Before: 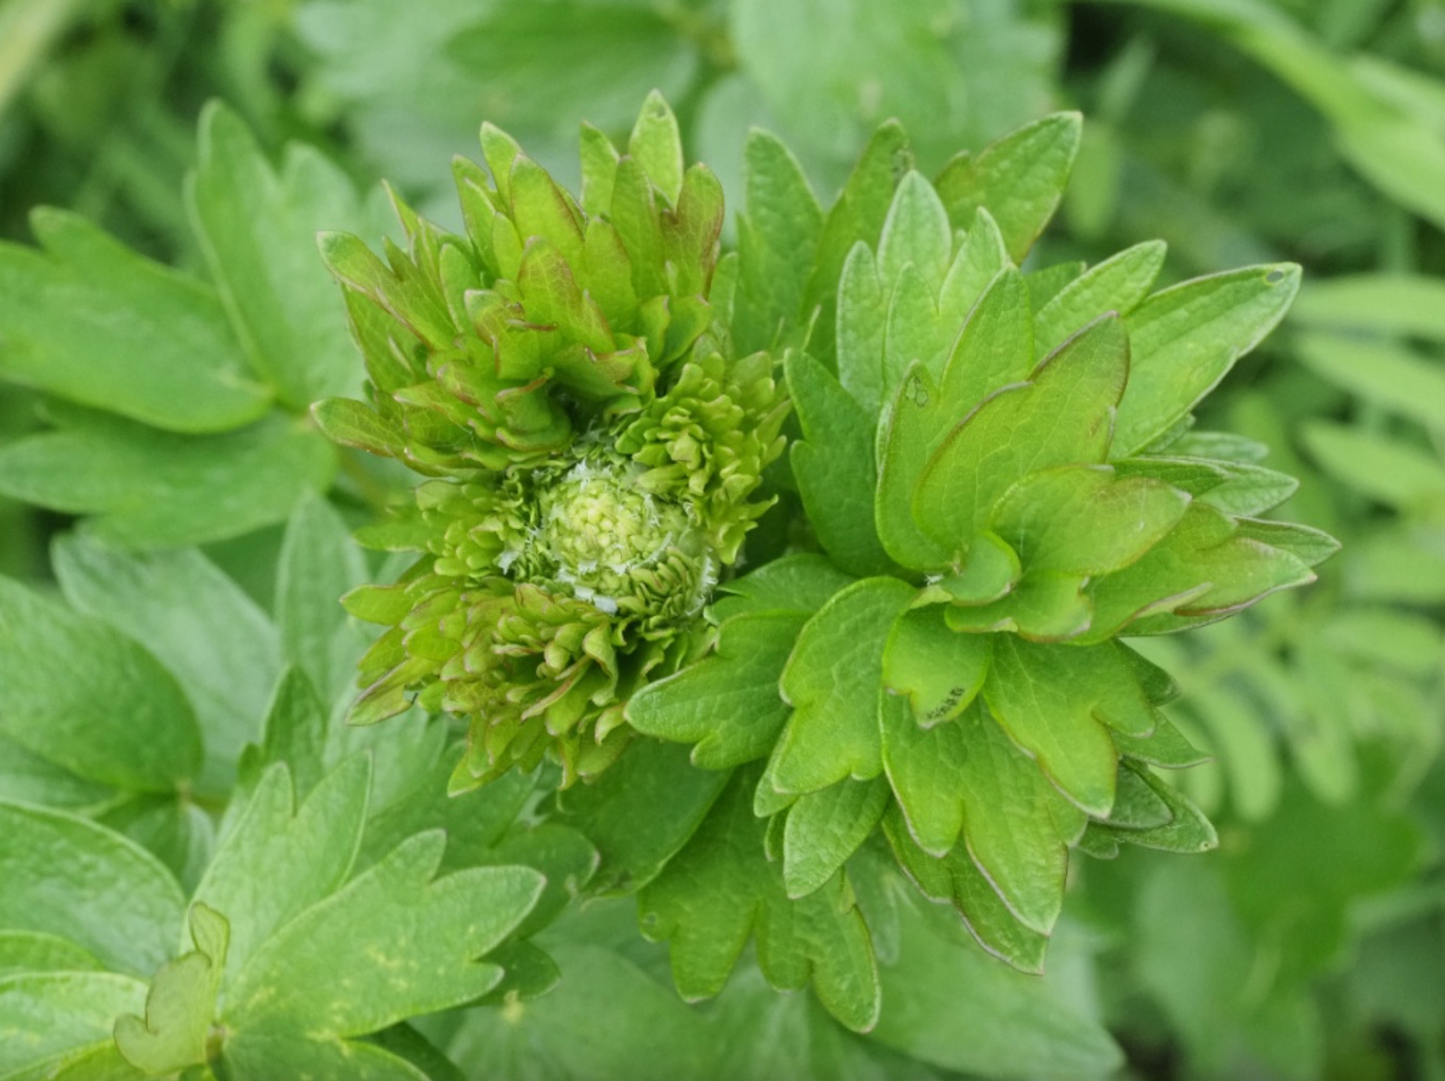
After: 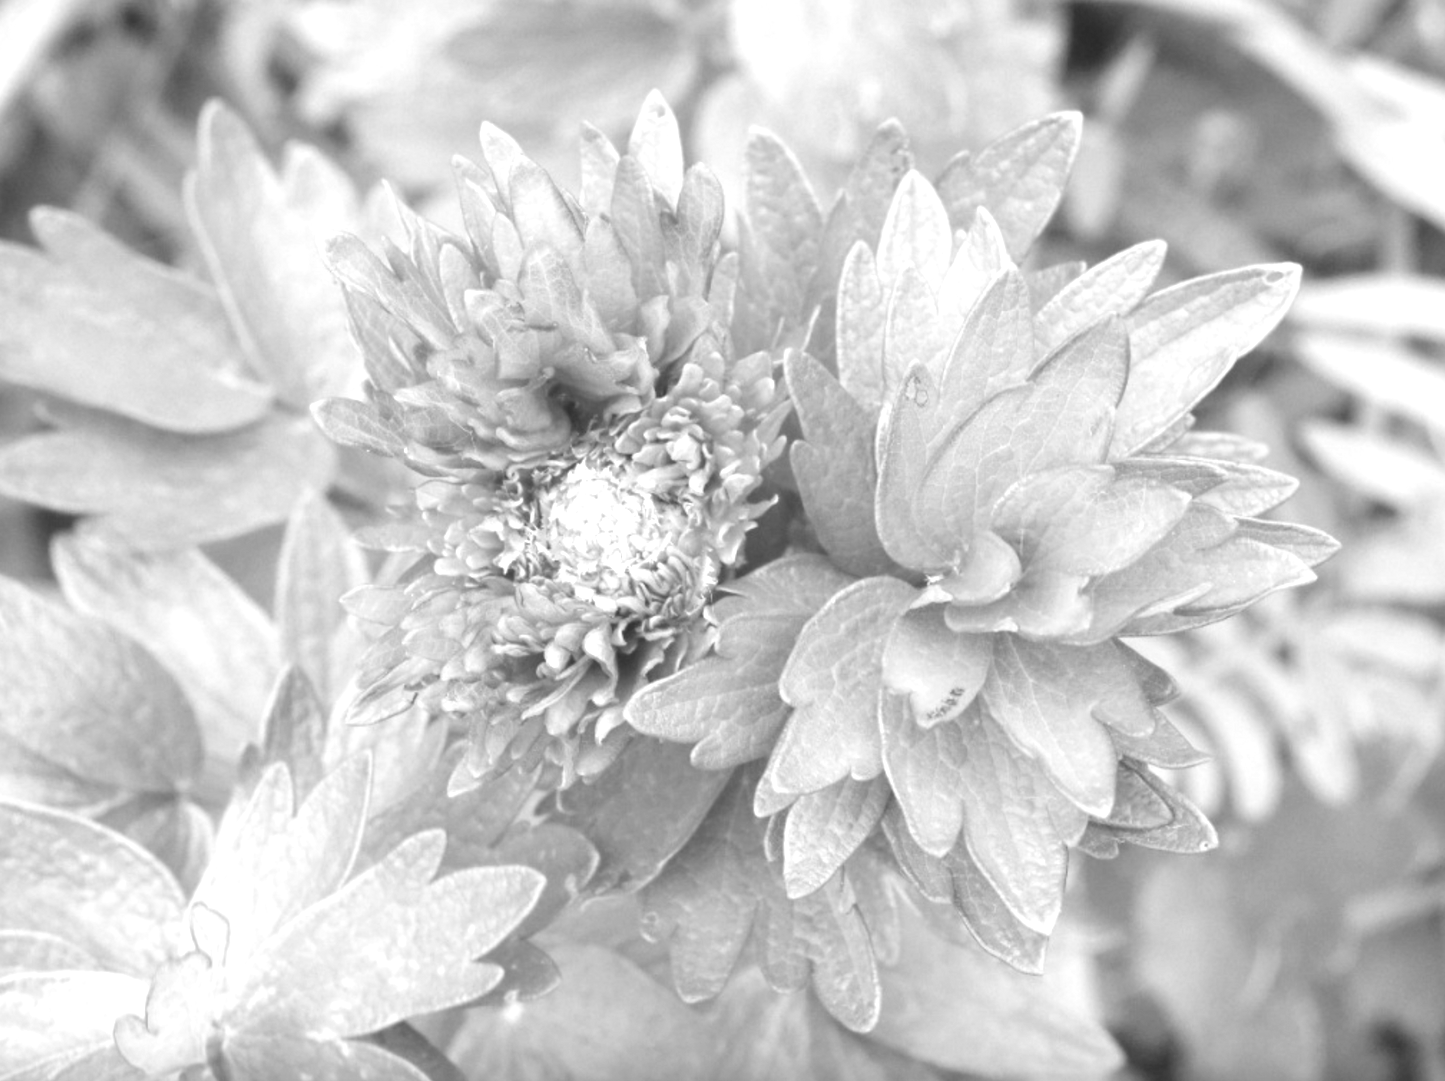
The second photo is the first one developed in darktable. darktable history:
white balance: red 0.983, blue 1.036
color balance: lift [1.004, 1.002, 1.002, 0.998], gamma [1, 1.007, 1.002, 0.993], gain [1, 0.977, 1.013, 1.023], contrast -3.64%
monochrome: on, module defaults
exposure: exposure 1.25 EV, compensate exposure bias true, compensate highlight preservation false
